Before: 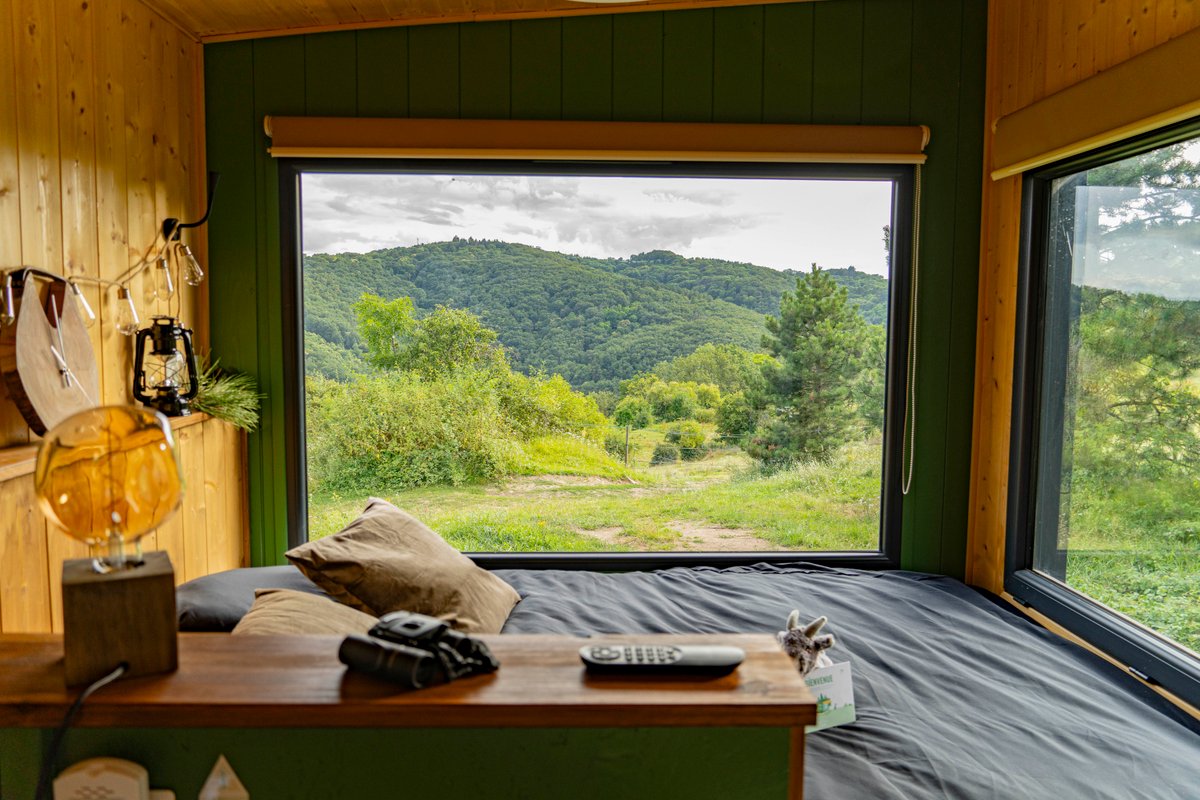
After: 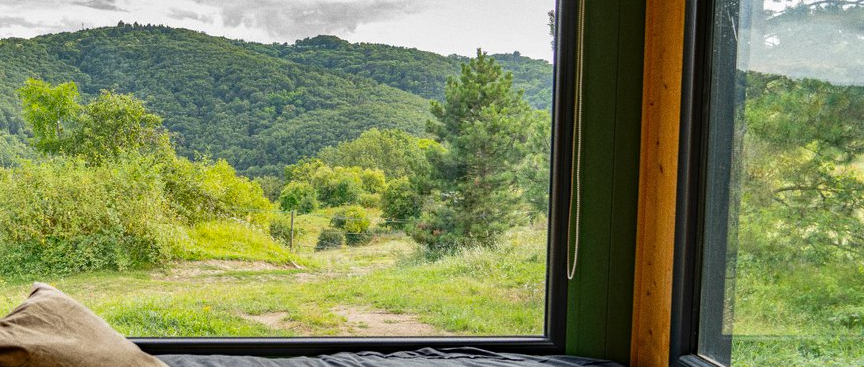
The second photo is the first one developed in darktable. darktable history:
shadows and highlights: low approximation 0.01, soften with gaussian
crop and rotate: left 27.938%, top 27.046%, bottom 27.046%
grain: coarseness 0.09 ISO
rotate and perspective: automatic cropping off
